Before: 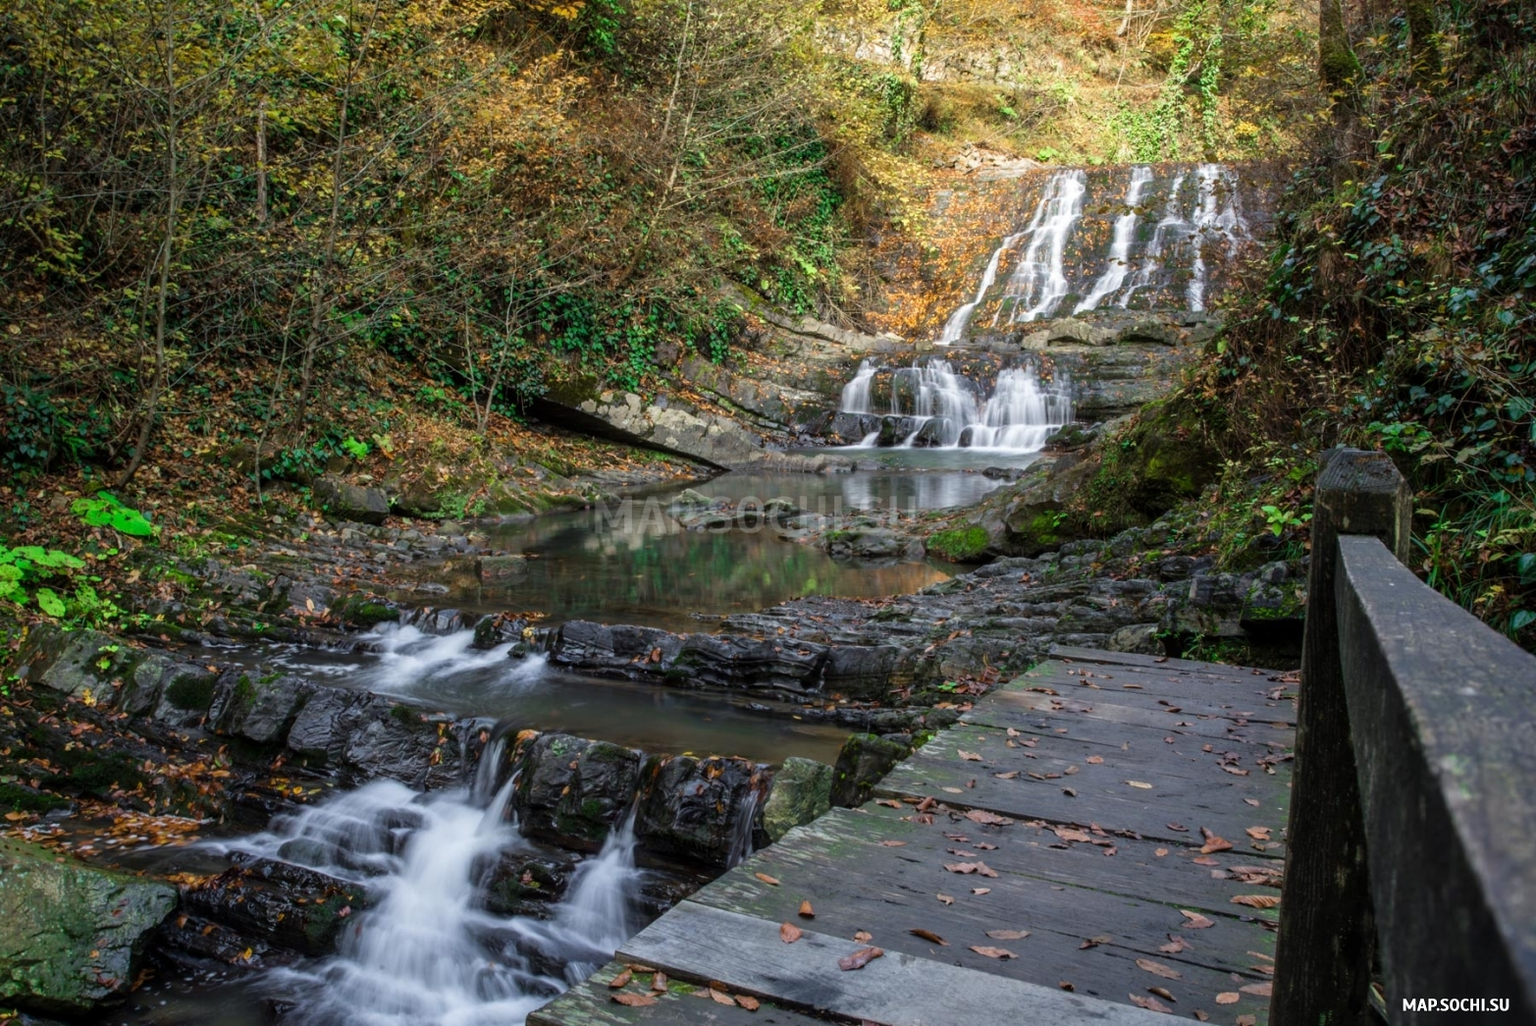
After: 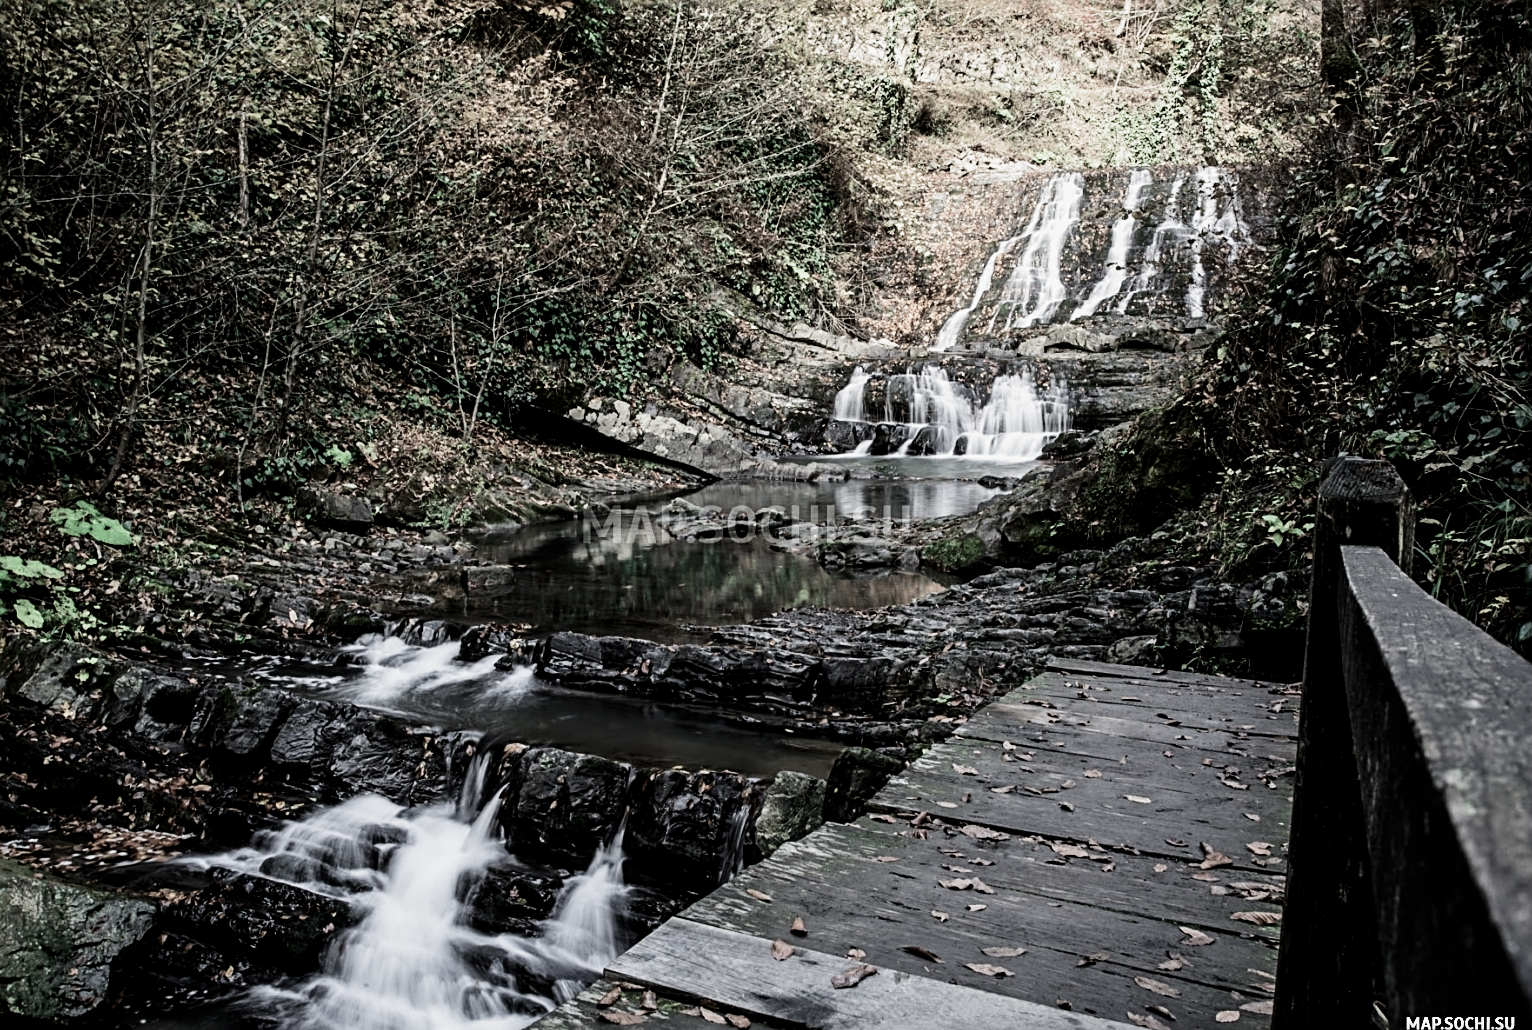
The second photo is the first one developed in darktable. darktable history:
crop and rotate: left 1.529%, right 0.565%, bottom 1.393%
contrast brightness saturation: contrast 0.21, brightness -0.107, saturation 0.207
filmic rgb: black relative exposure -5.12 EV, white relative exposure 3.95 EV, hardness 2.88, contrast 1.188, highlights saturation mix -29.79%, preserve chrominance RGB euclidean norm (legacy), color science v4 (2020)
sharpen: radius 2.531, amount 0.618
